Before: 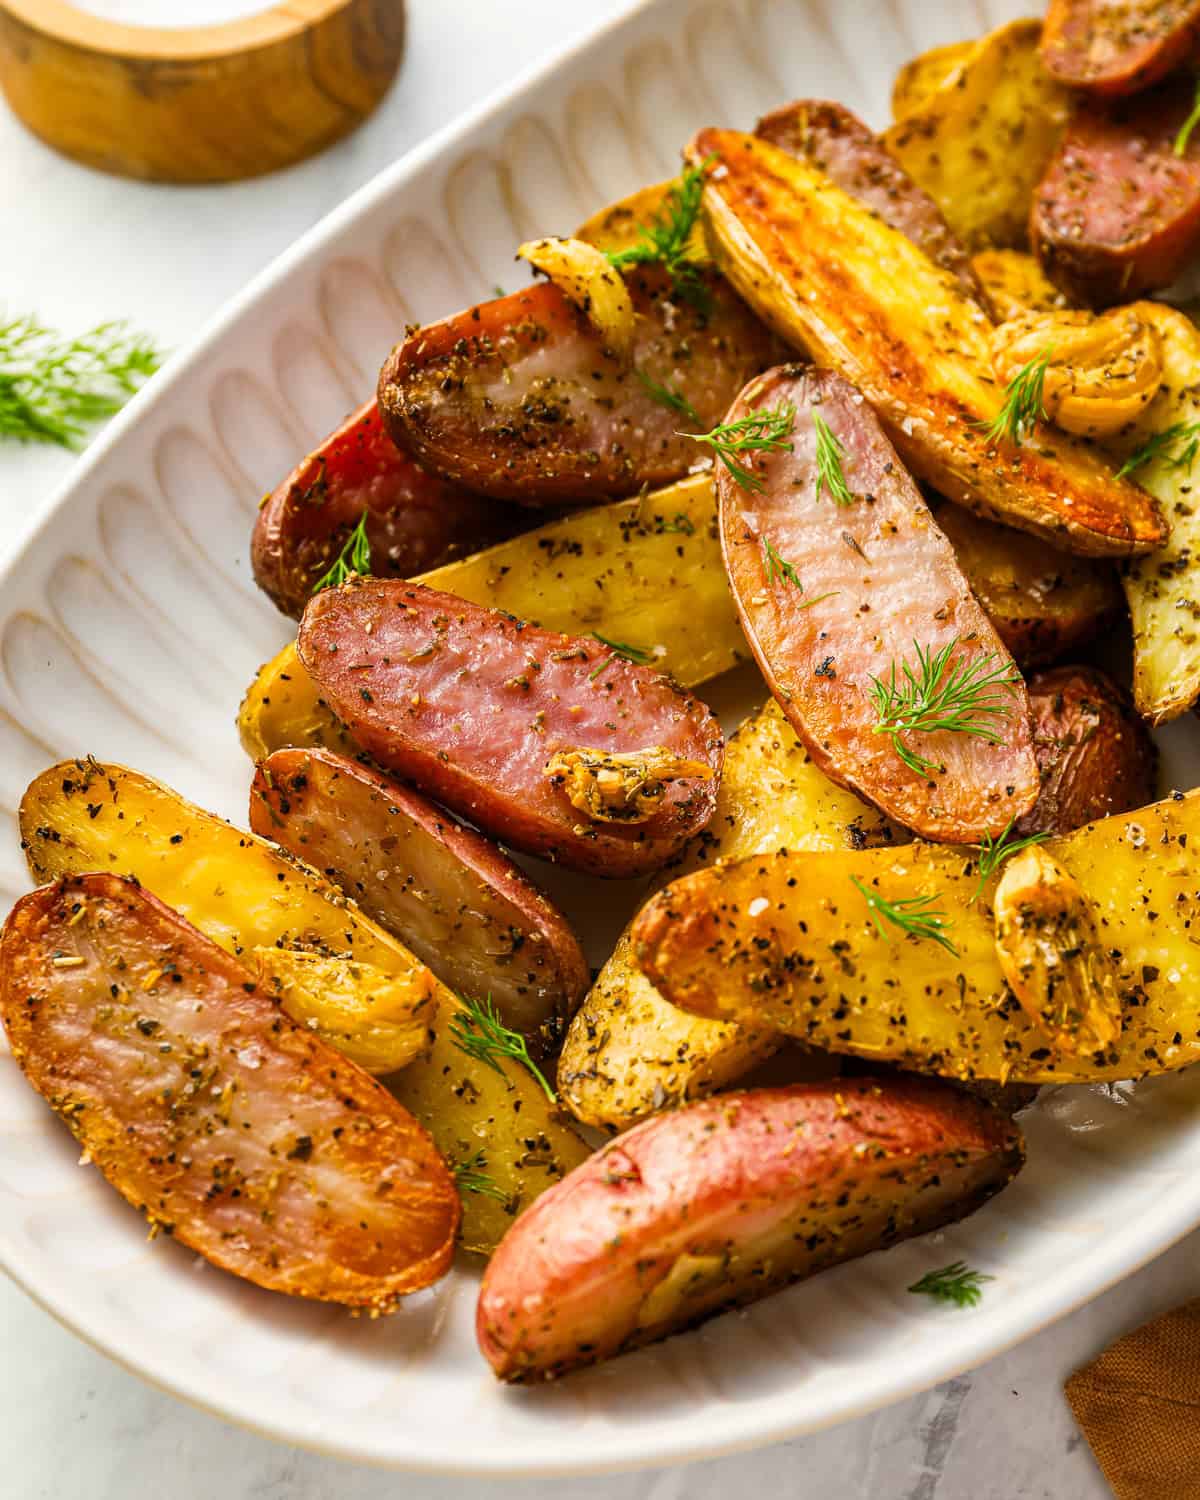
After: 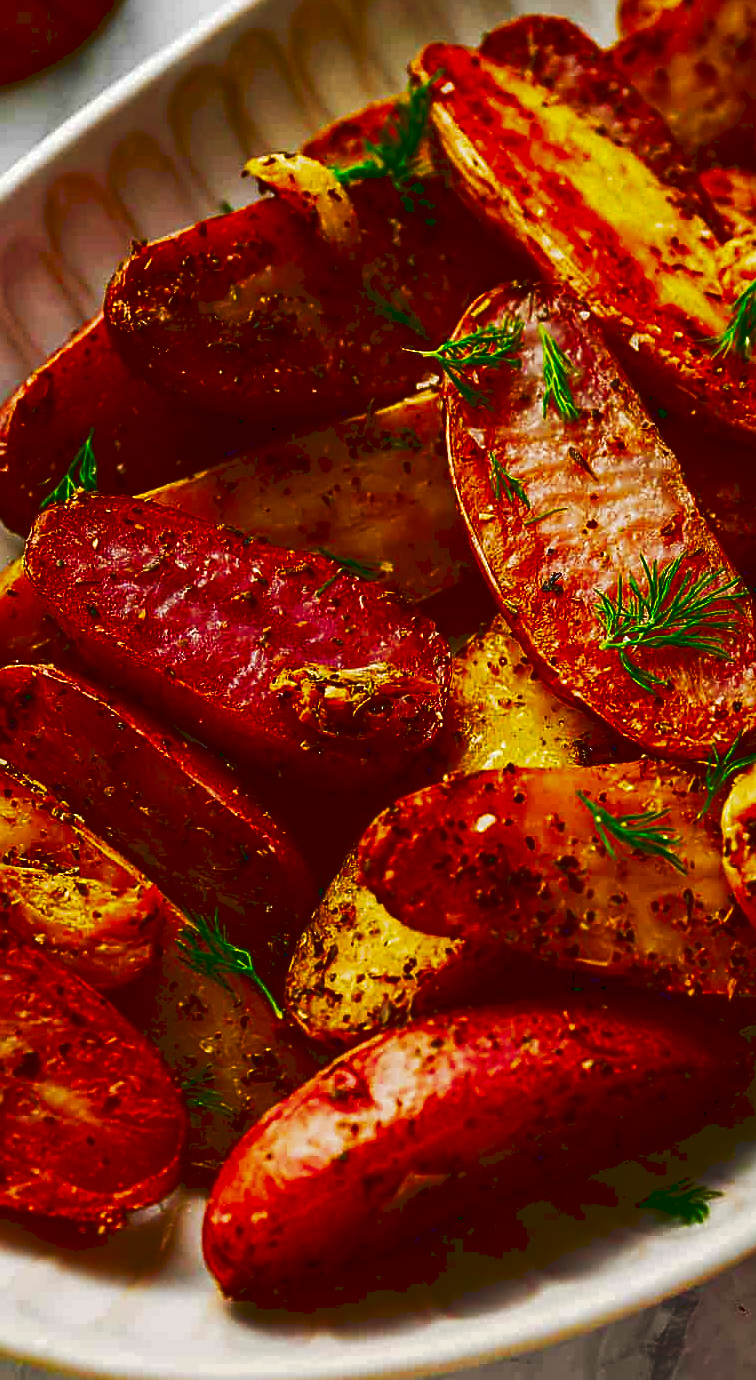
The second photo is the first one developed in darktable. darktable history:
sharpen: on, module defaults
contrast brightness saturation: brightness -0.994, saturation 0.984
tone curve: curves: ch0 [(0, 0) (0.003, 0.126) (0.011, 0.129) (0.025, 0.129) (0.044, 0.136) (0.069, 0.145) (0.1, 0.162) (0.136, 0.182) (0.177, 0.211) (0.224, 0.254) (0.277, 0.307) (0.335, 0.366) (0.399, 0.441) (0.468, 0.533) (0.543, 0.624) (0.623, 0.702) (0.709, 0.774) (0.801, 0.835) (0.898, 0.904) (1, 1)], preserve colors none
crop and rotate: left 22.778%, top 5.629%, right 14.161%, bottom 2.334%
